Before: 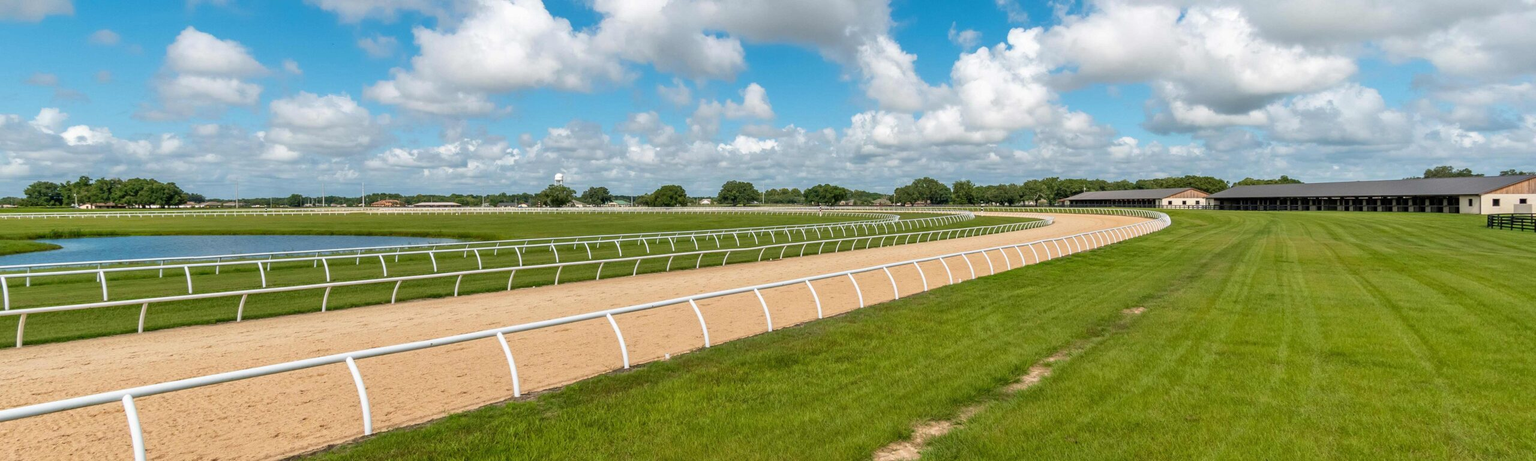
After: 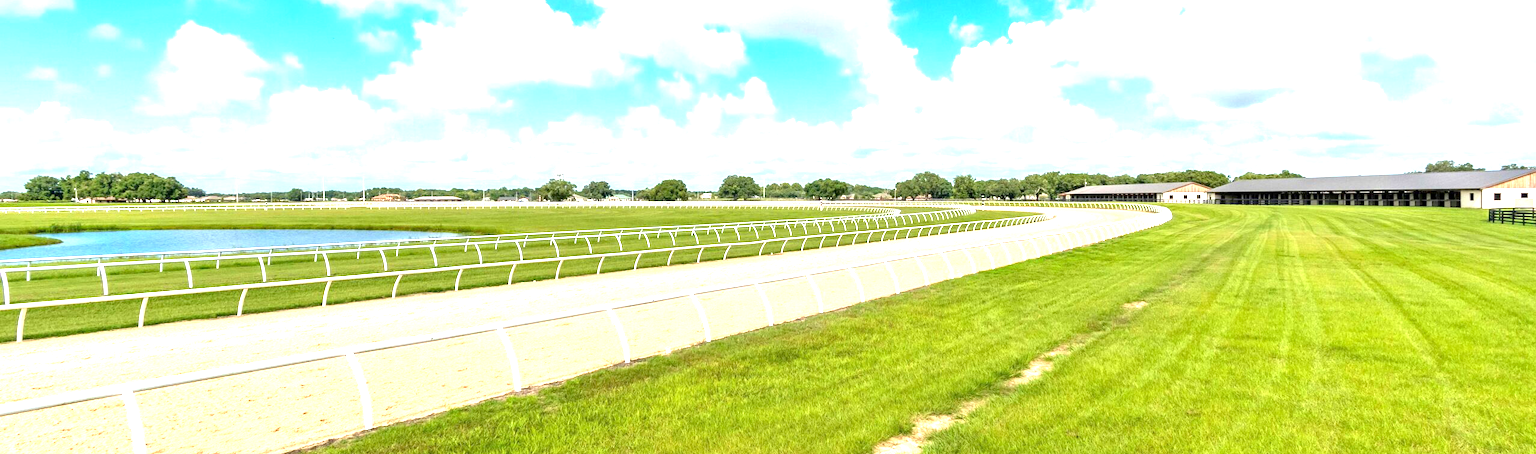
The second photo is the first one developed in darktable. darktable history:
crop: top 1.38%, right 0.07%
exposure: black level correction 0.001, exposure 1.656 EV, compensate exposure bias true, compensate highlight preservation false
